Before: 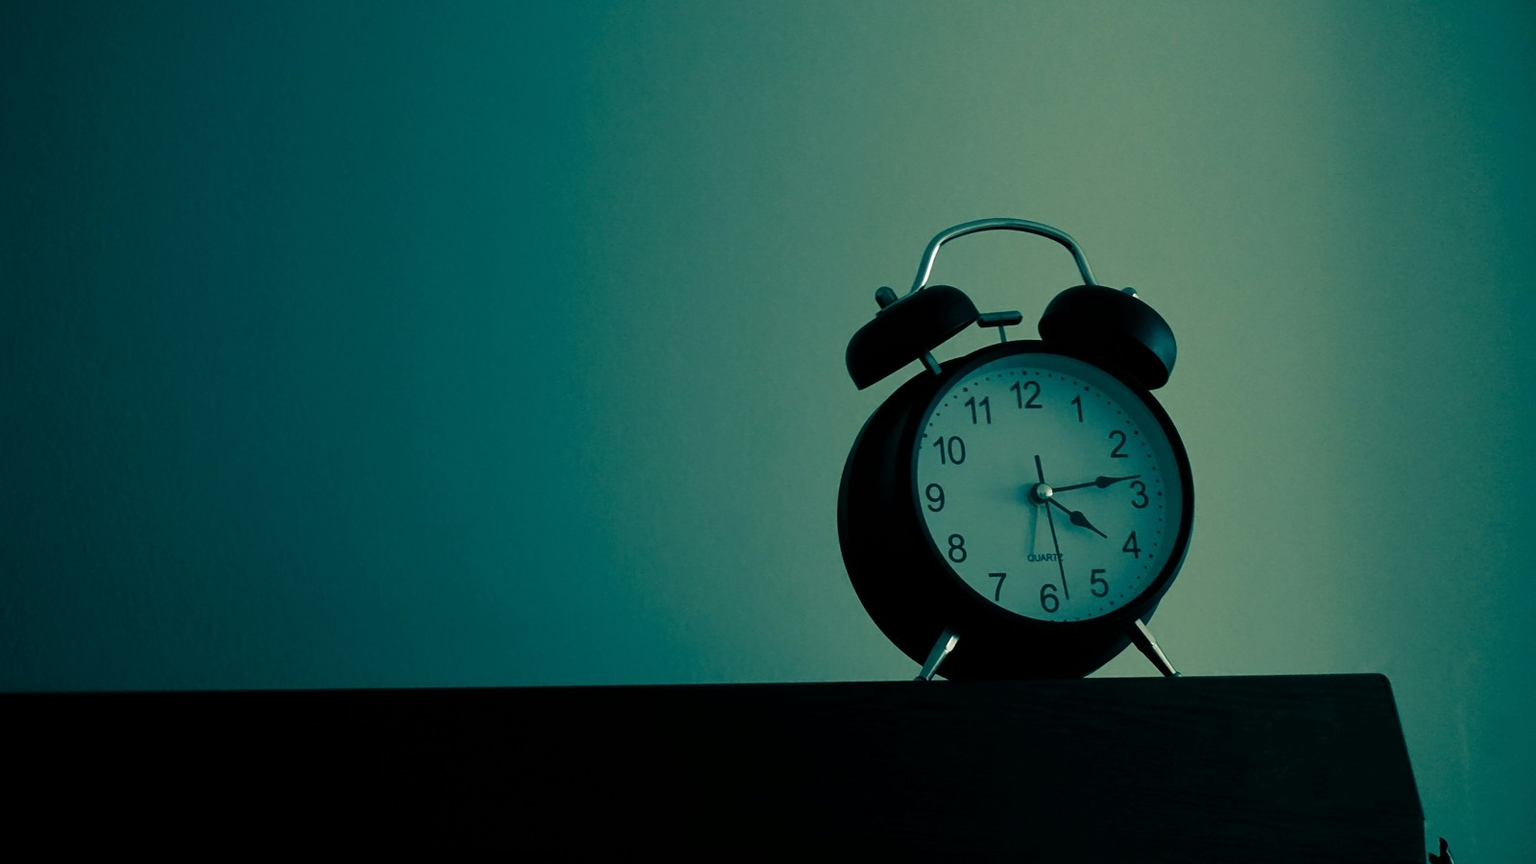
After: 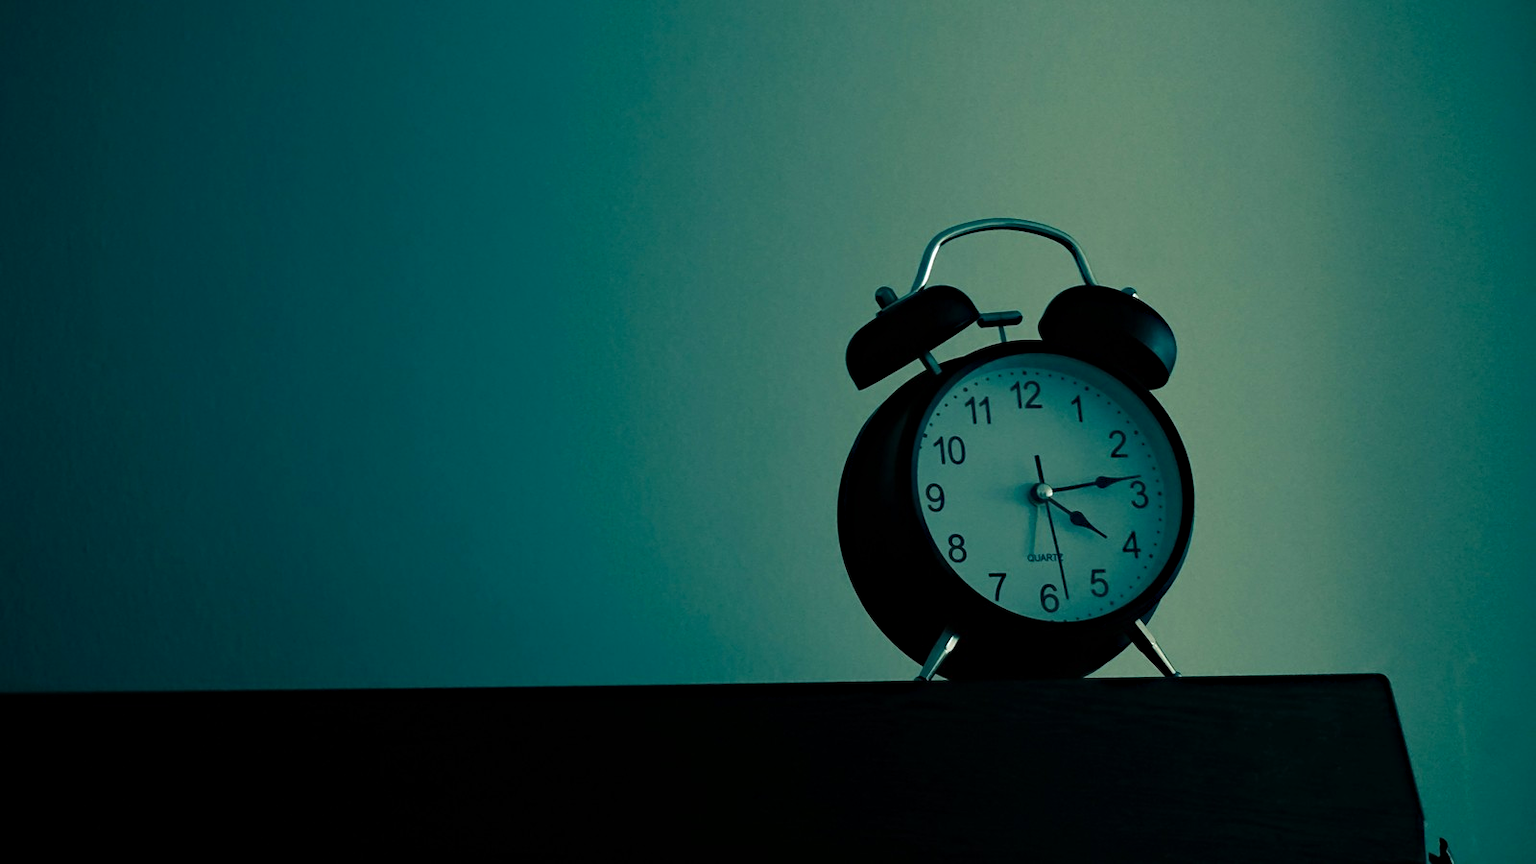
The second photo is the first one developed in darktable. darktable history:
haze removal: compatibility mode true, adaptive false
white balance: red 0.986, blue 1.01
